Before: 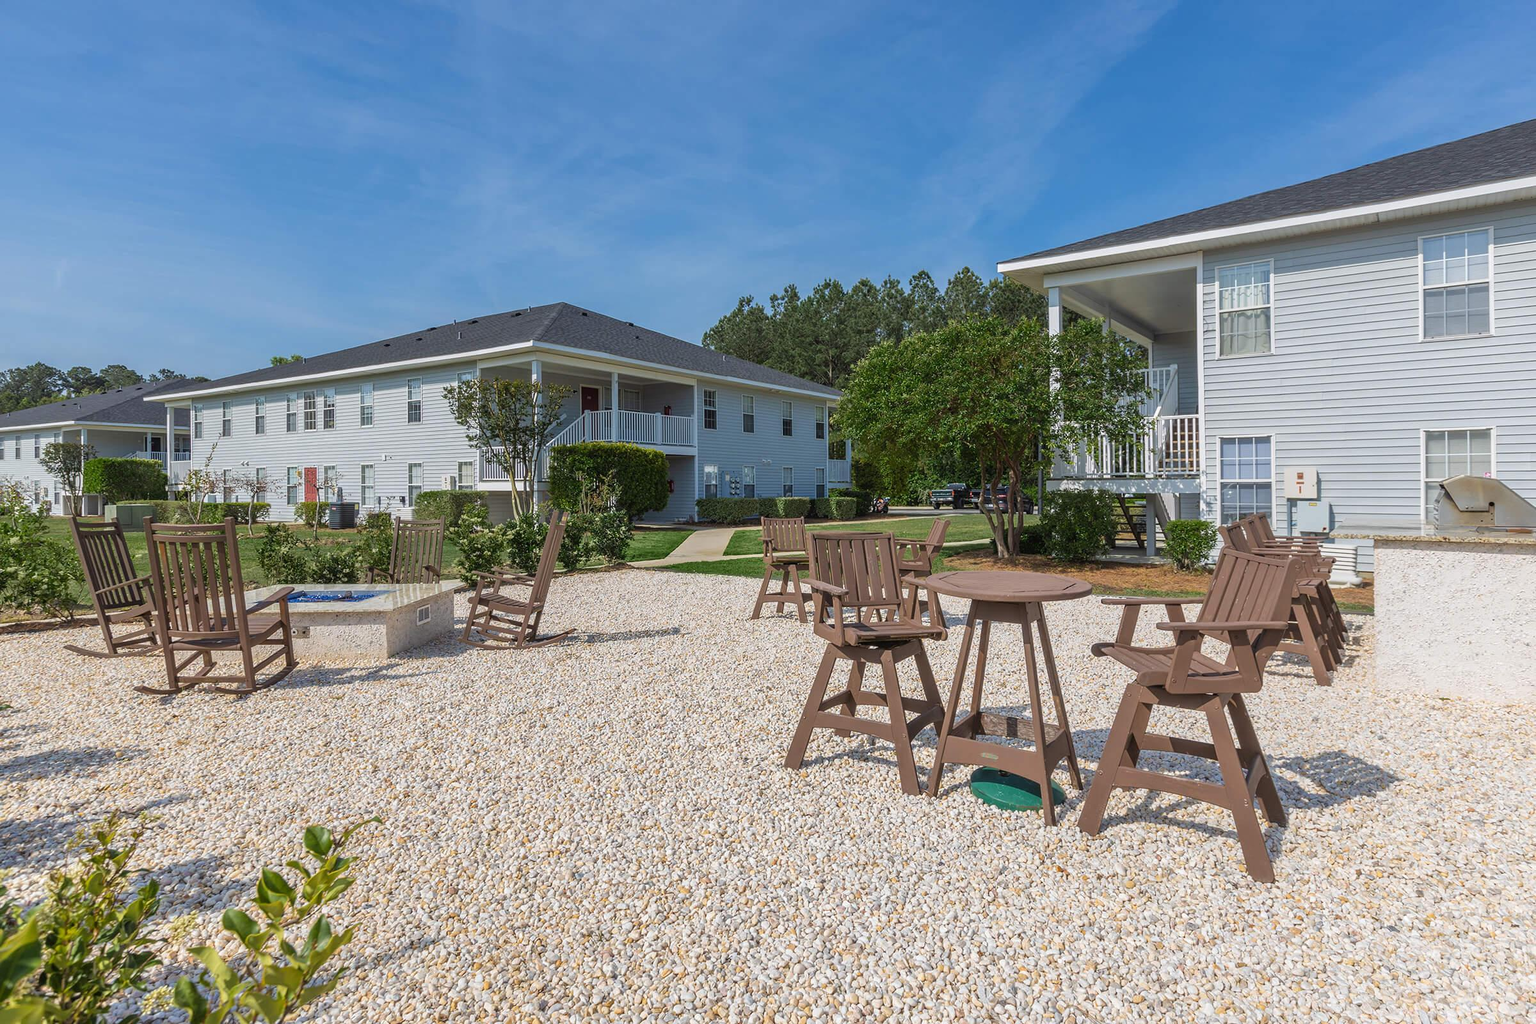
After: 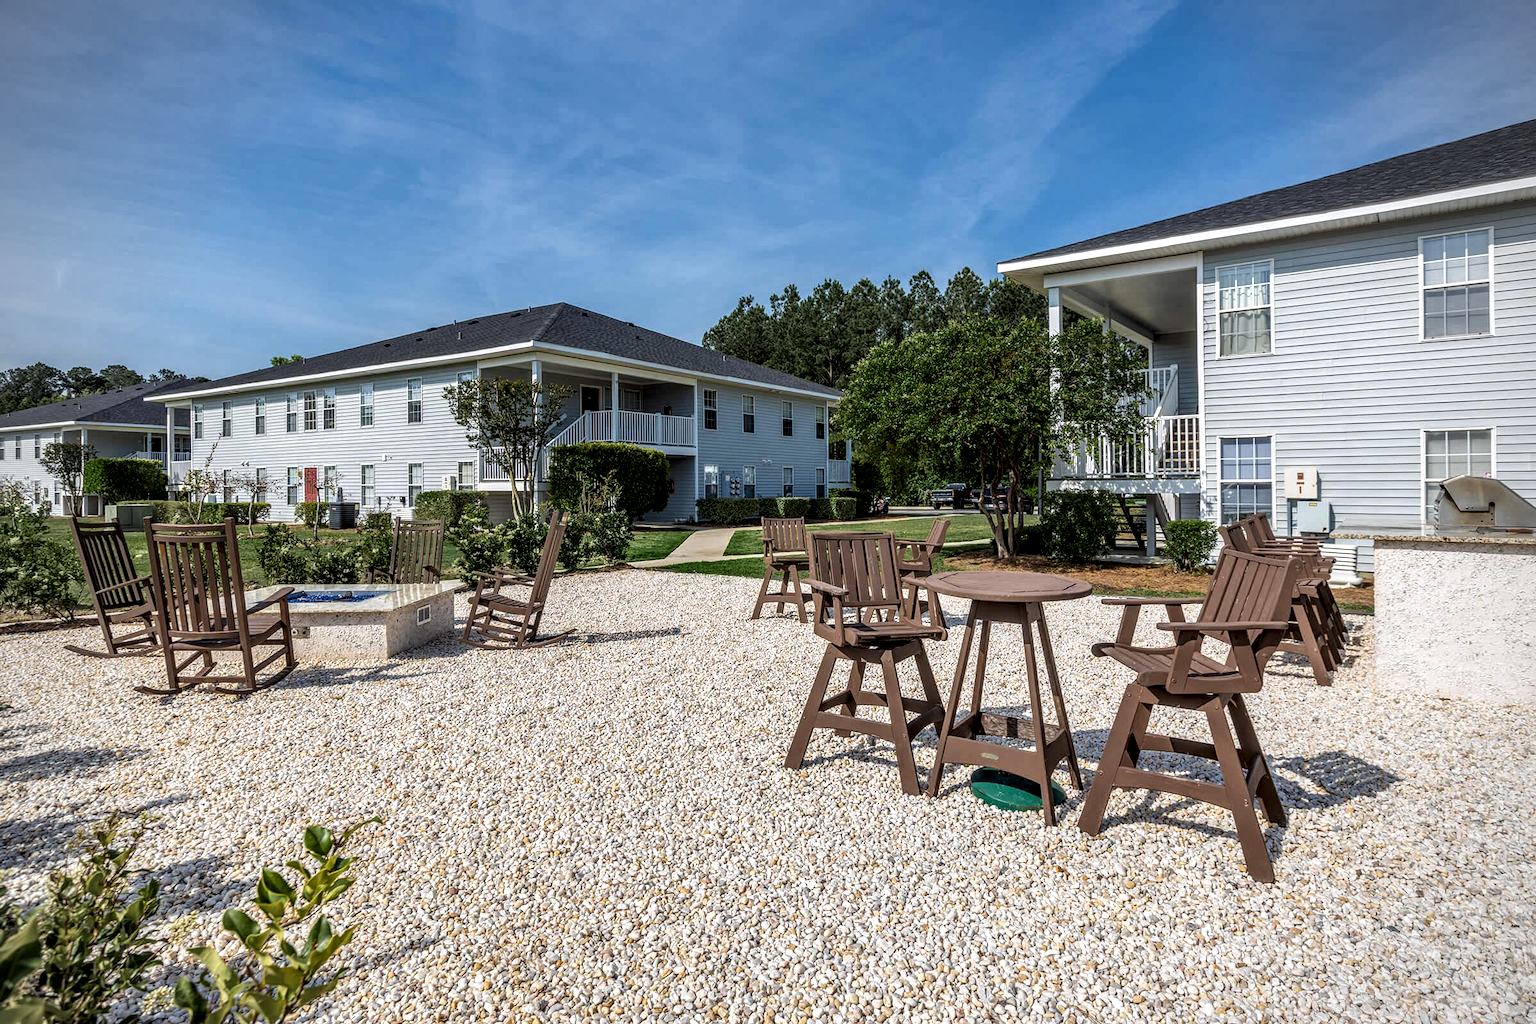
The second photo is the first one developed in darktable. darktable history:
vignetting: on, module defaults
levels: levels [0.026, 0.507, 0.987]
local contrast: highlights 65%, shadows 54%, detail 169%, midtone range 0.514
